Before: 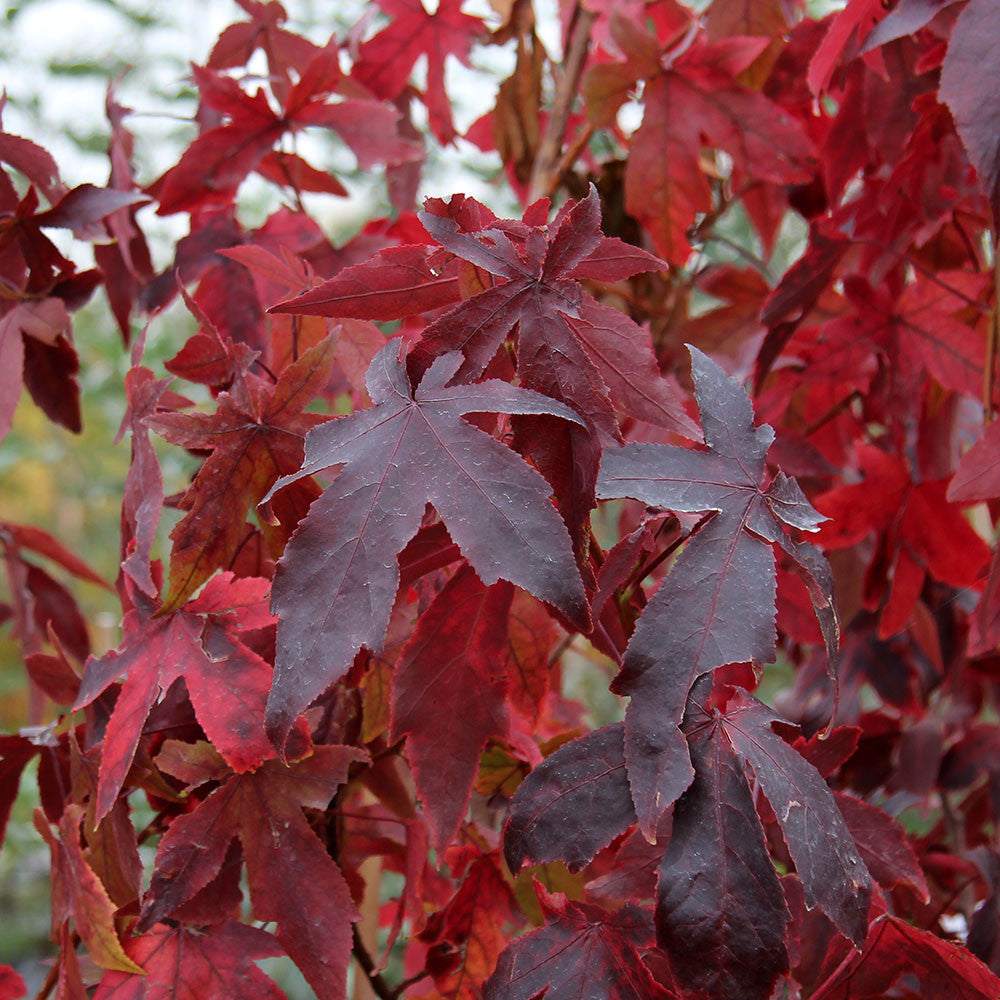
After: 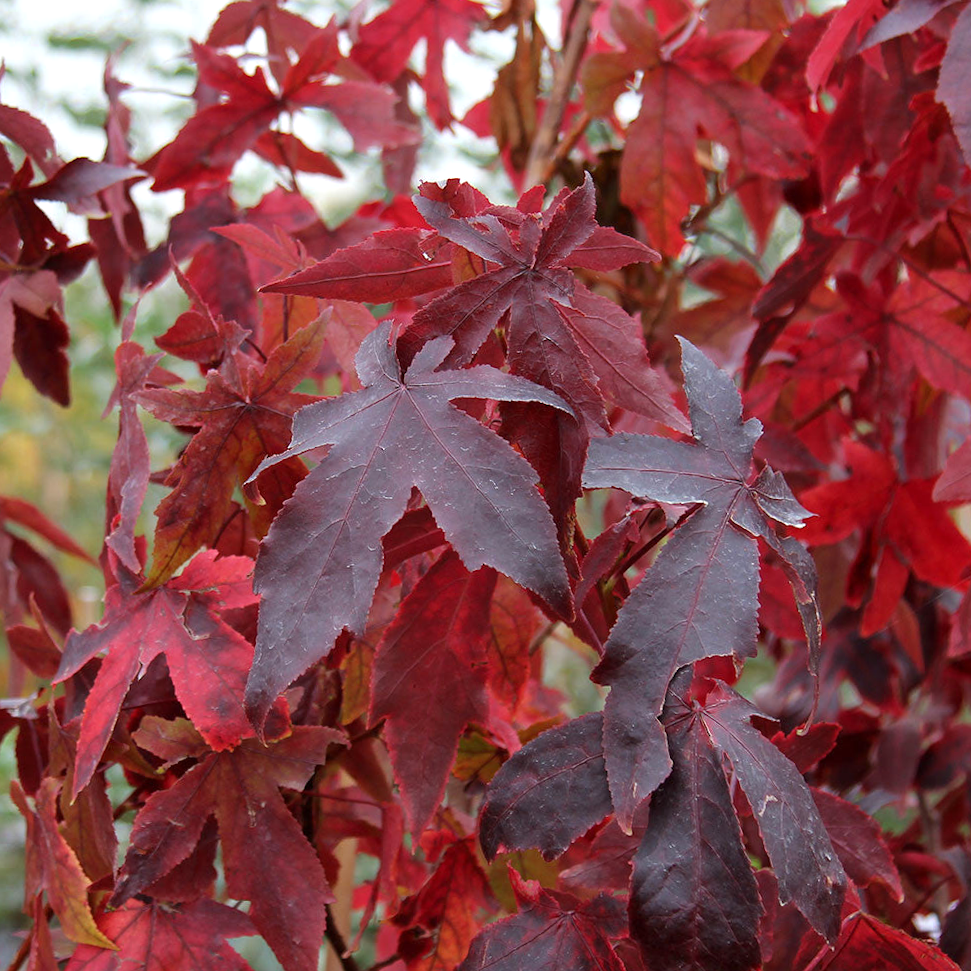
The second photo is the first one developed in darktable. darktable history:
exposure: exposure 0.201 EV, compensate exposure bias true, compensate highlight preservation false
crop and rotate: angle -1.72°
